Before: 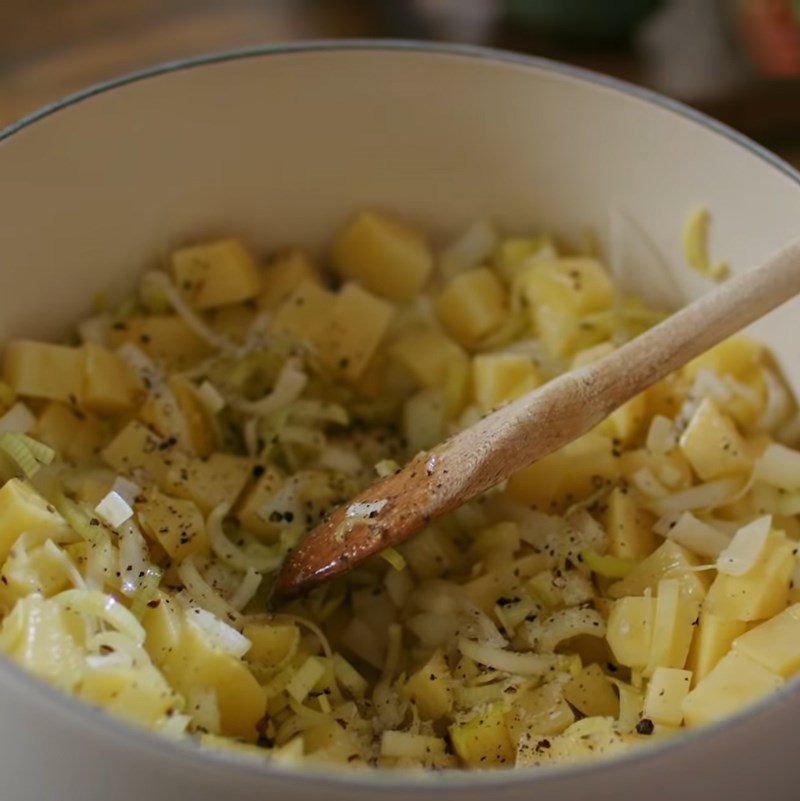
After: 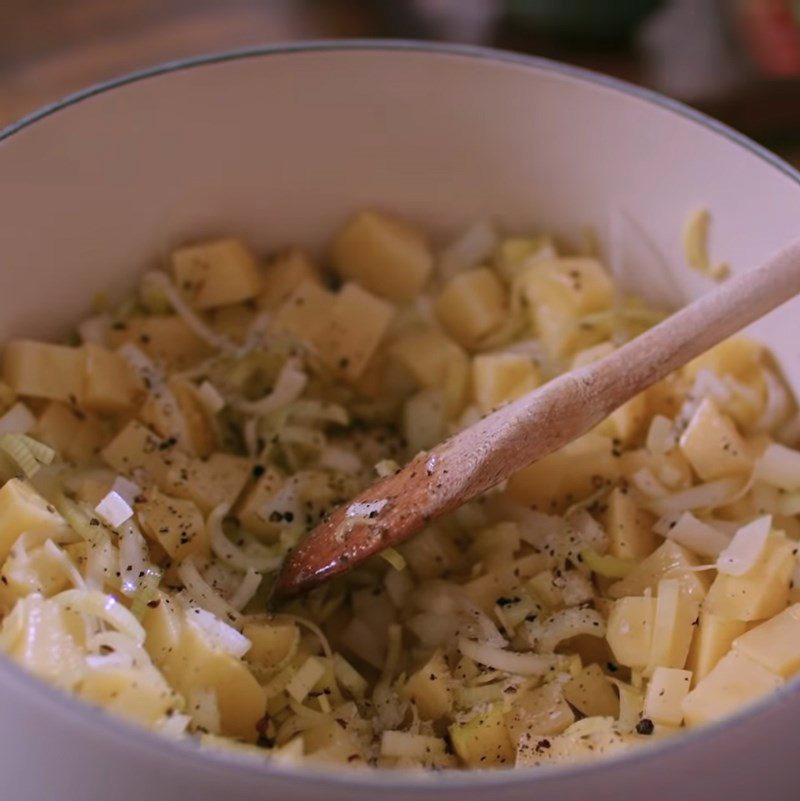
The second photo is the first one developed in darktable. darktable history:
color balance: contrast -0.5%
color correction: highlights a* 15.46, highlights b* -20.56
